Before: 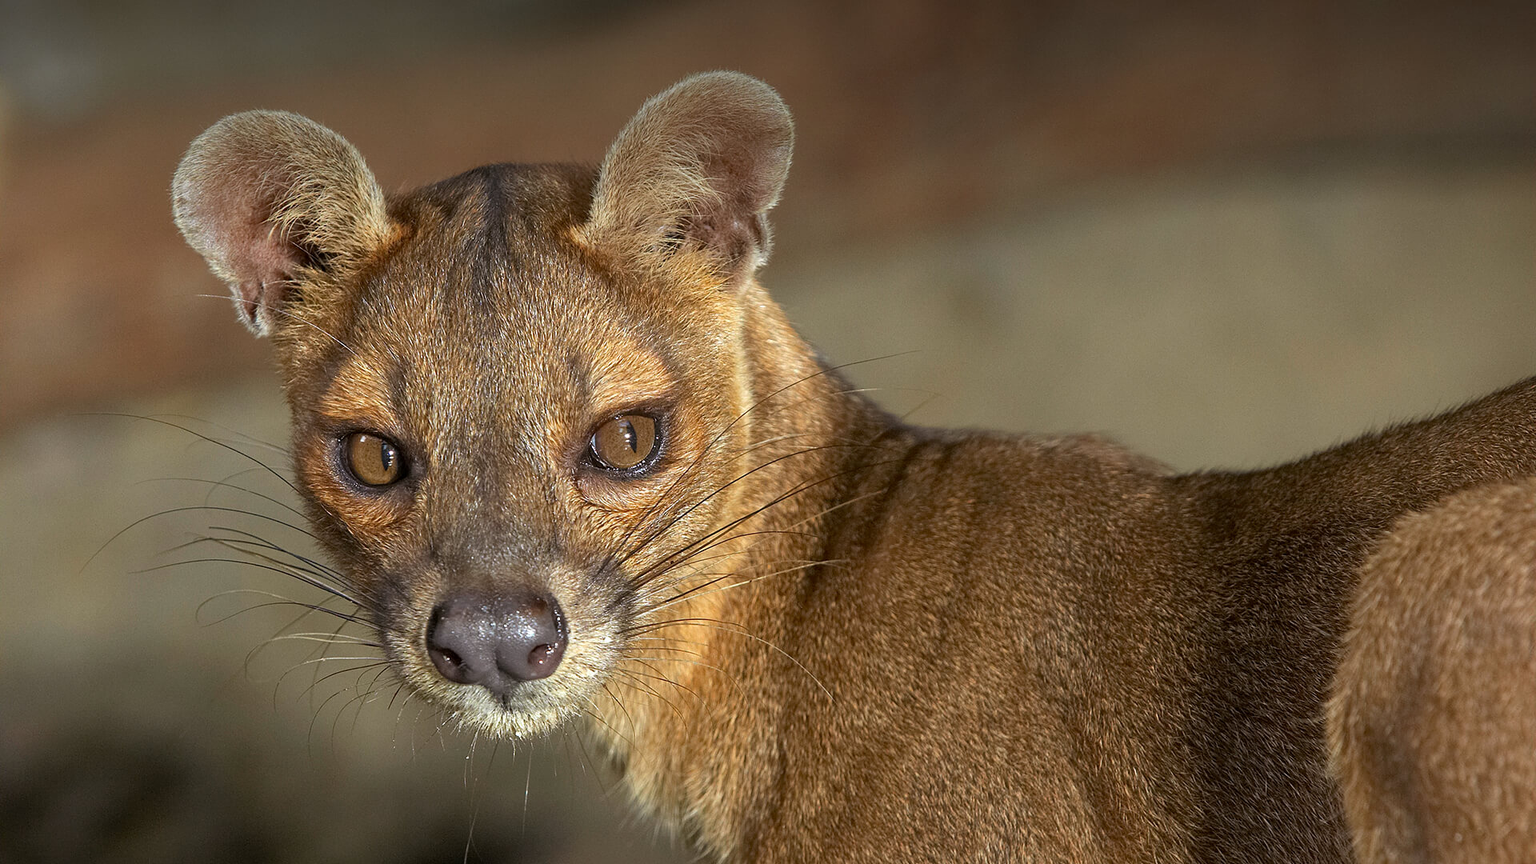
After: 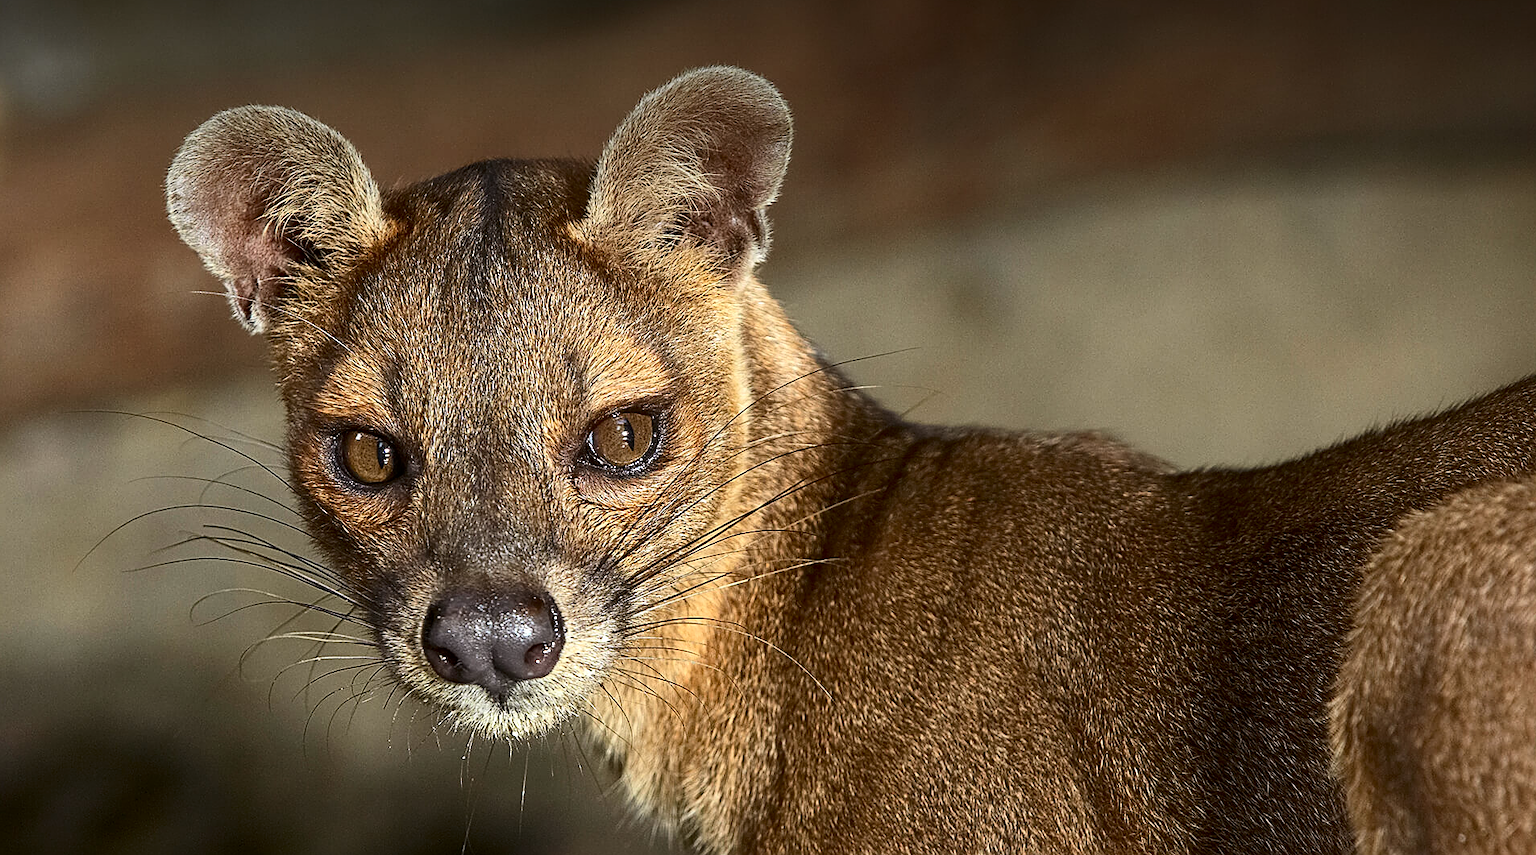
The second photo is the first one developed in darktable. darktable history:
crop: left 0.505%, top 0.722%, right 0.207%, bottom 0.528%
contrast brightness saturation: contrast 0.289
sharpen: on, module defaults
